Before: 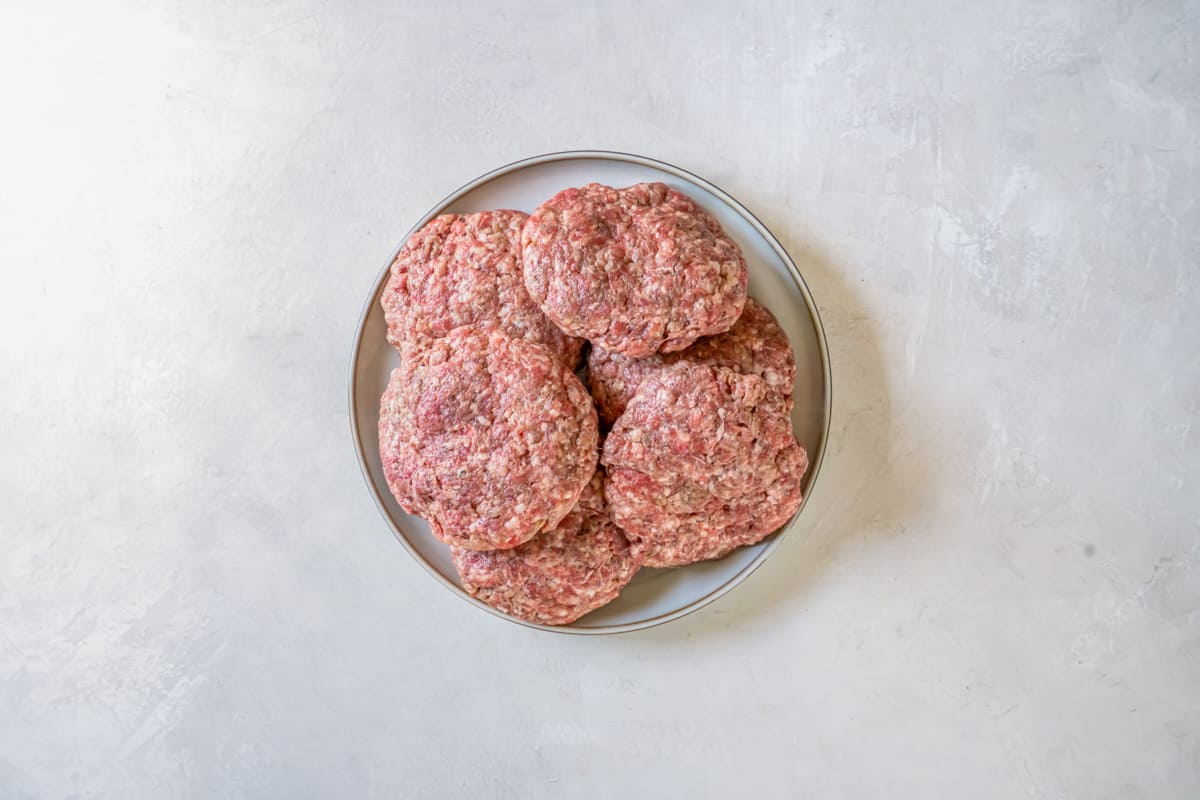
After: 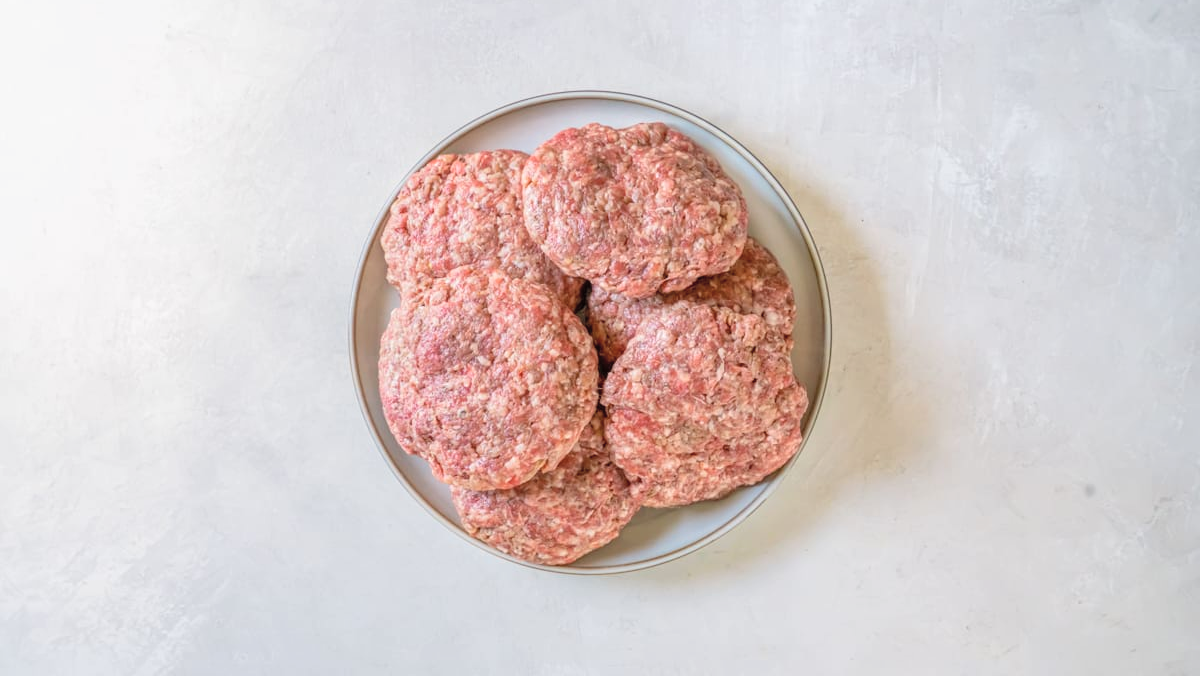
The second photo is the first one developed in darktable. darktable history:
crop: top 7.593%, bottom 7.86%
contrast brightness saturation: brightness 0.149
